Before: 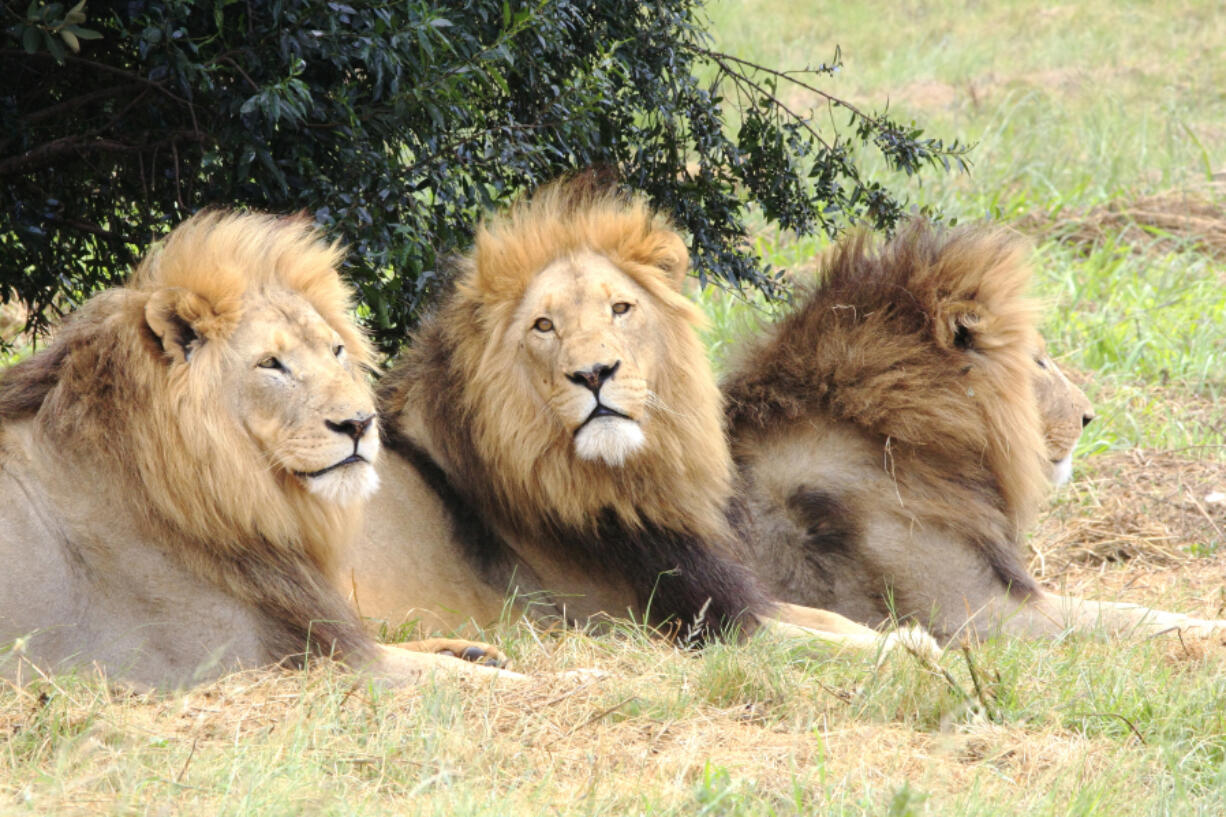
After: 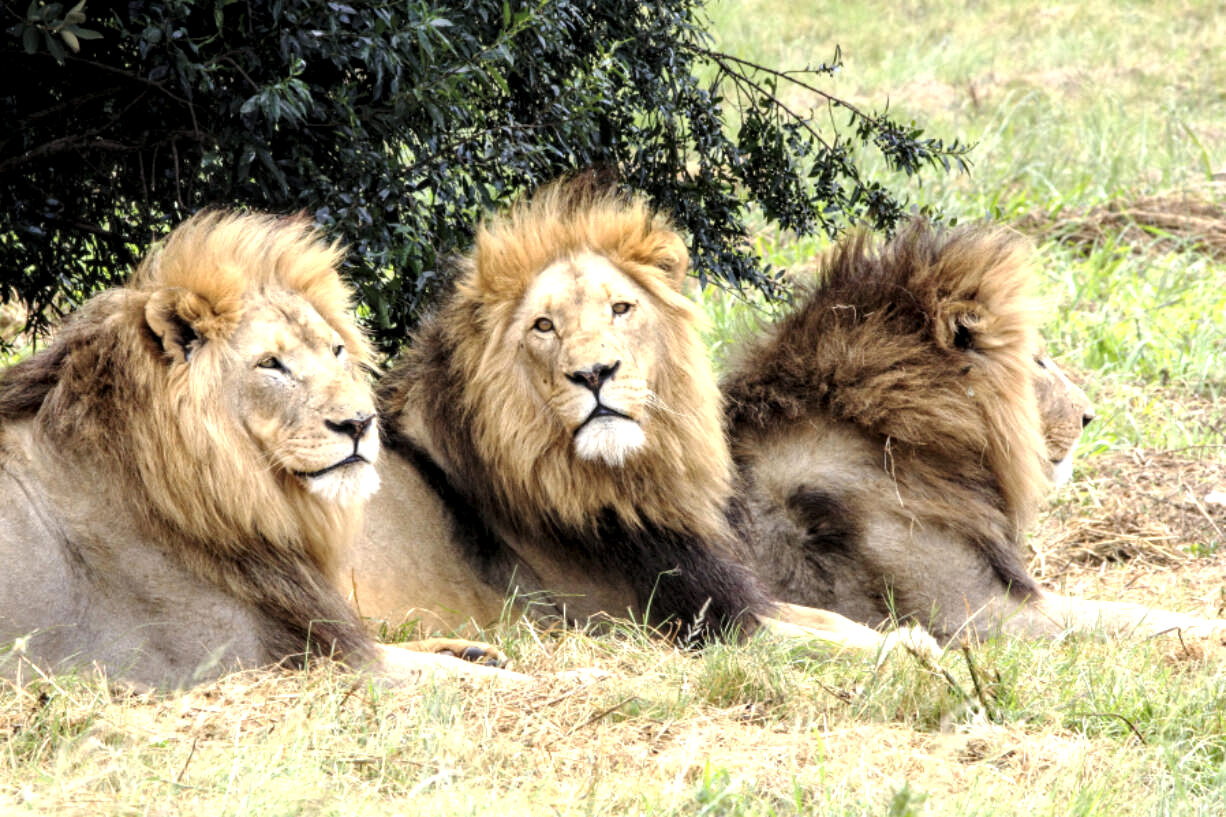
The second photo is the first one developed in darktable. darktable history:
levels: levels [0.052, 0.496, 0.908]
local contrast: detail 144%
